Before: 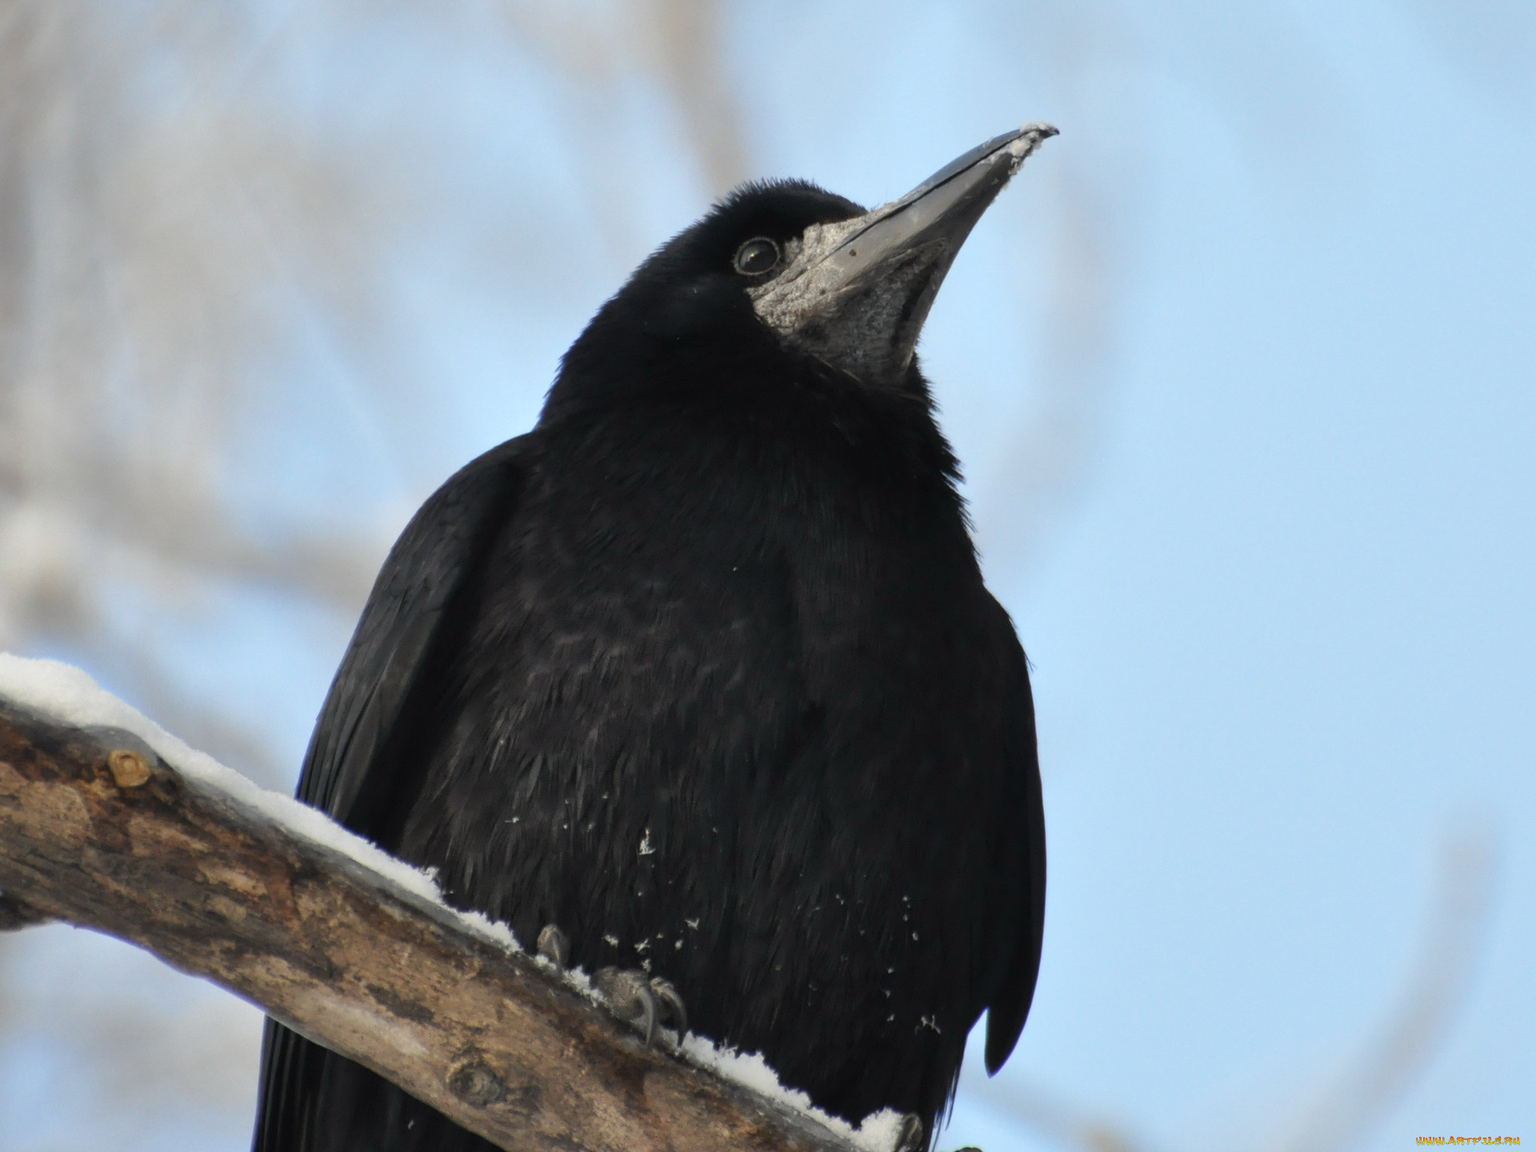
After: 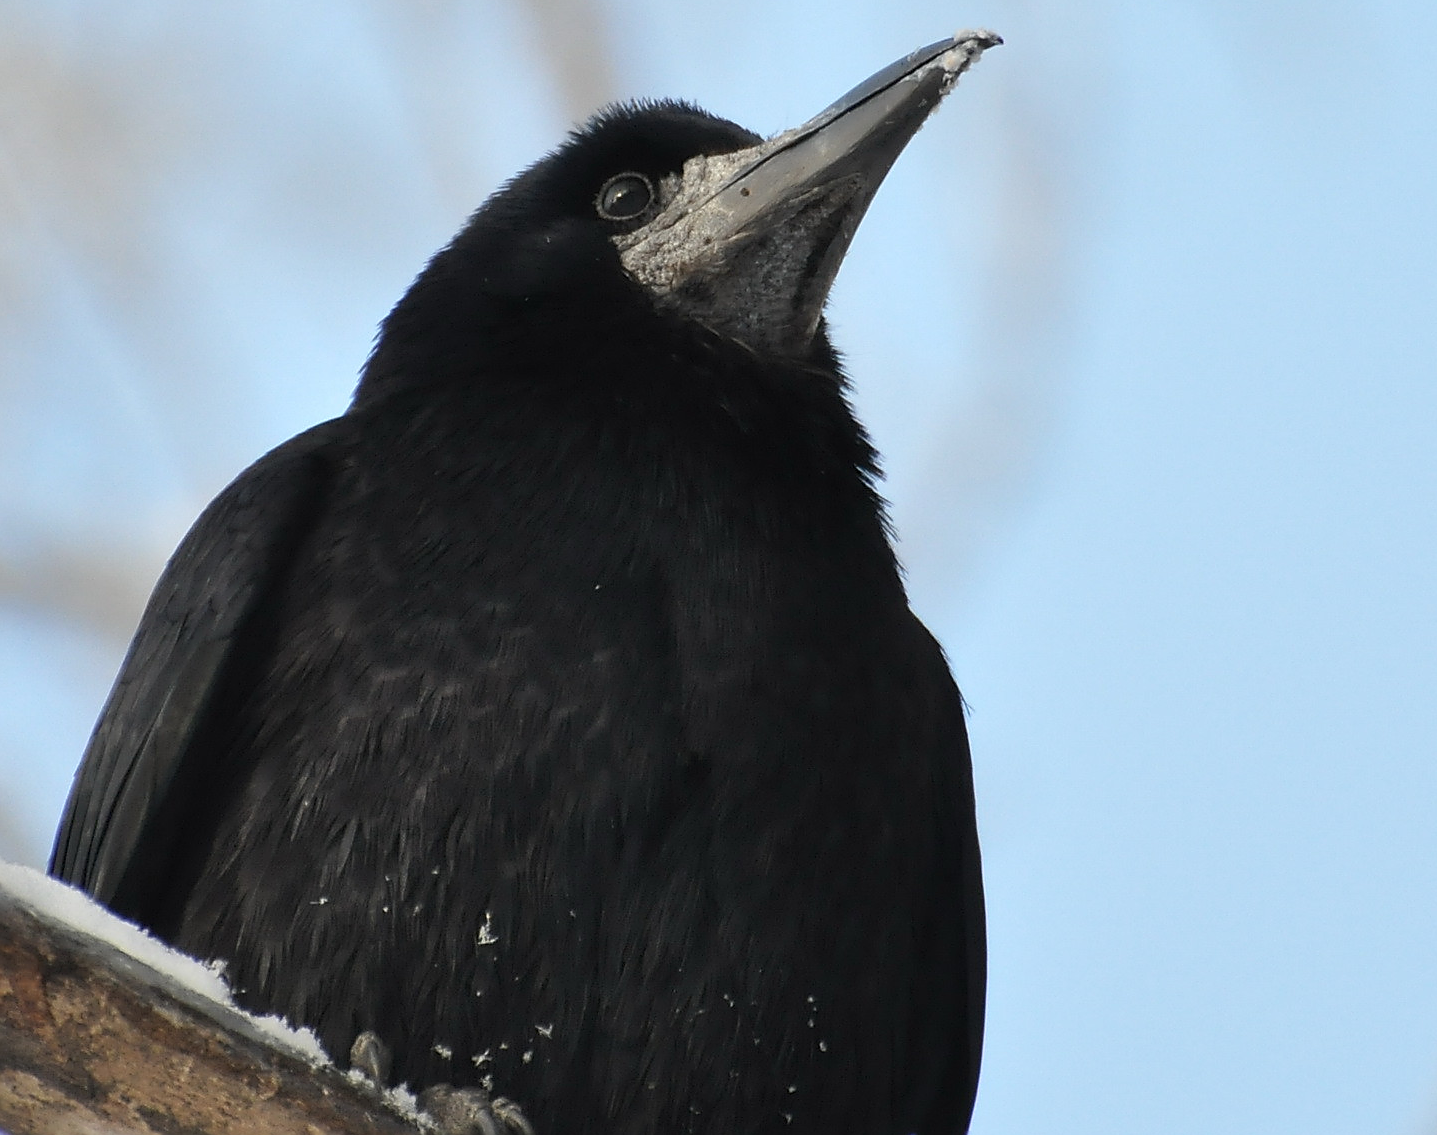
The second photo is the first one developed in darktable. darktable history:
crop: left 16.768%, top 8.653%, right 8.362%, bottom 12.485%
sharpen: radius 1.4, amount 1.25, threshold 0.7
